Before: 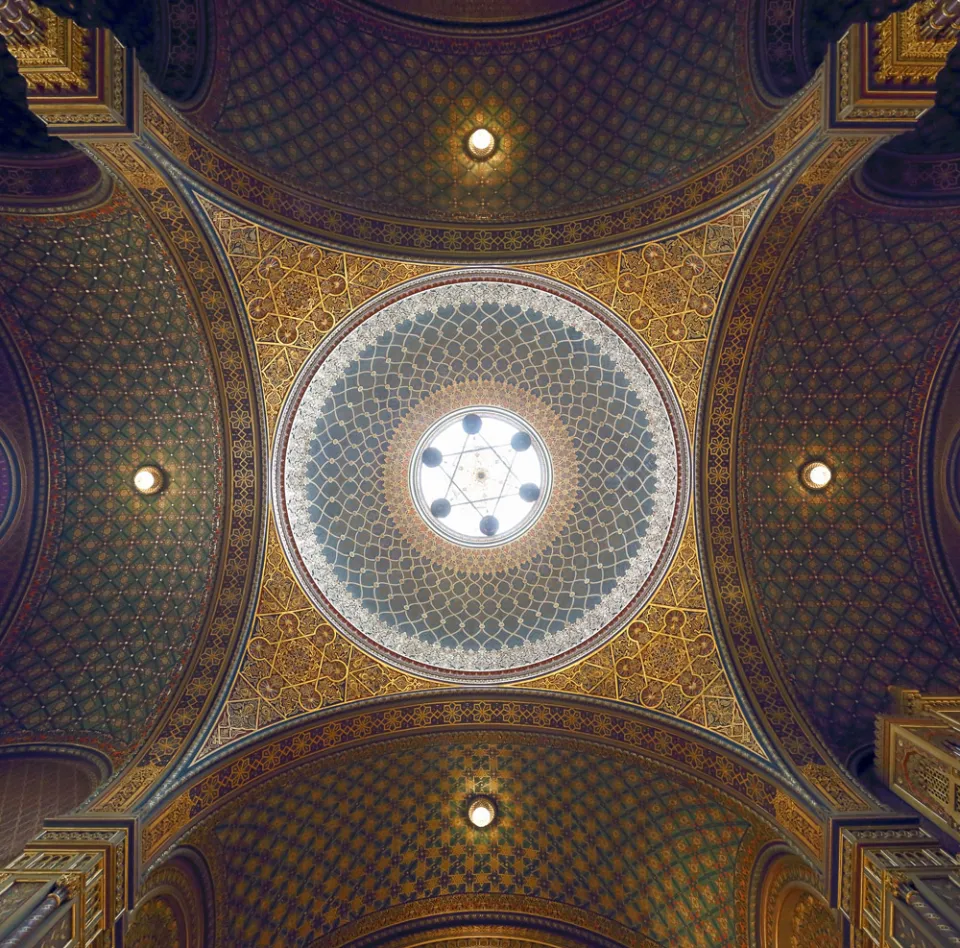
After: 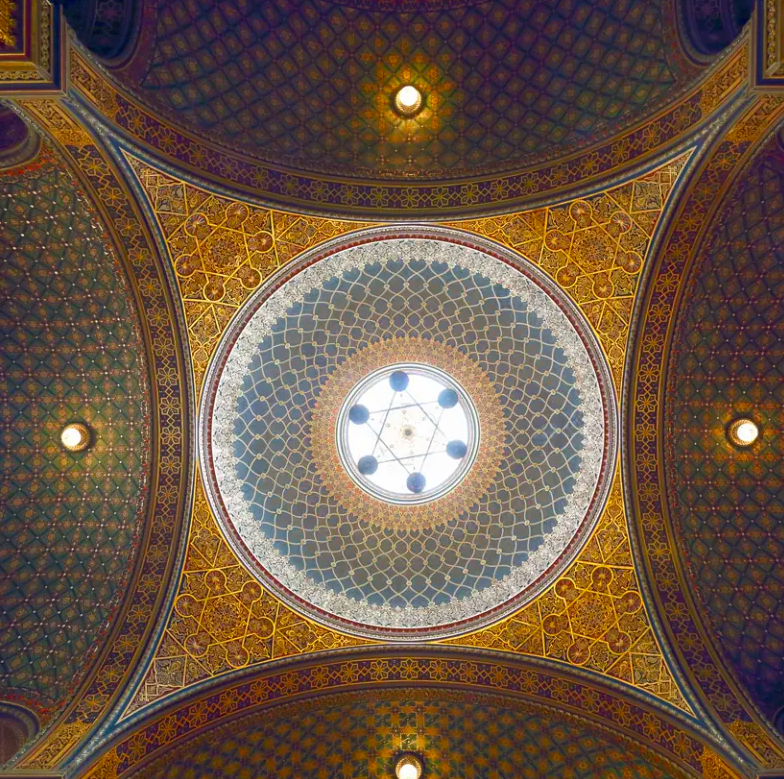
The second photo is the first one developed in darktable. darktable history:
contrast brightness saturation: saturation 0.52
crop and rotate: left 7.666%, top 4.676%, right 10.603%, bottom 13.144%
